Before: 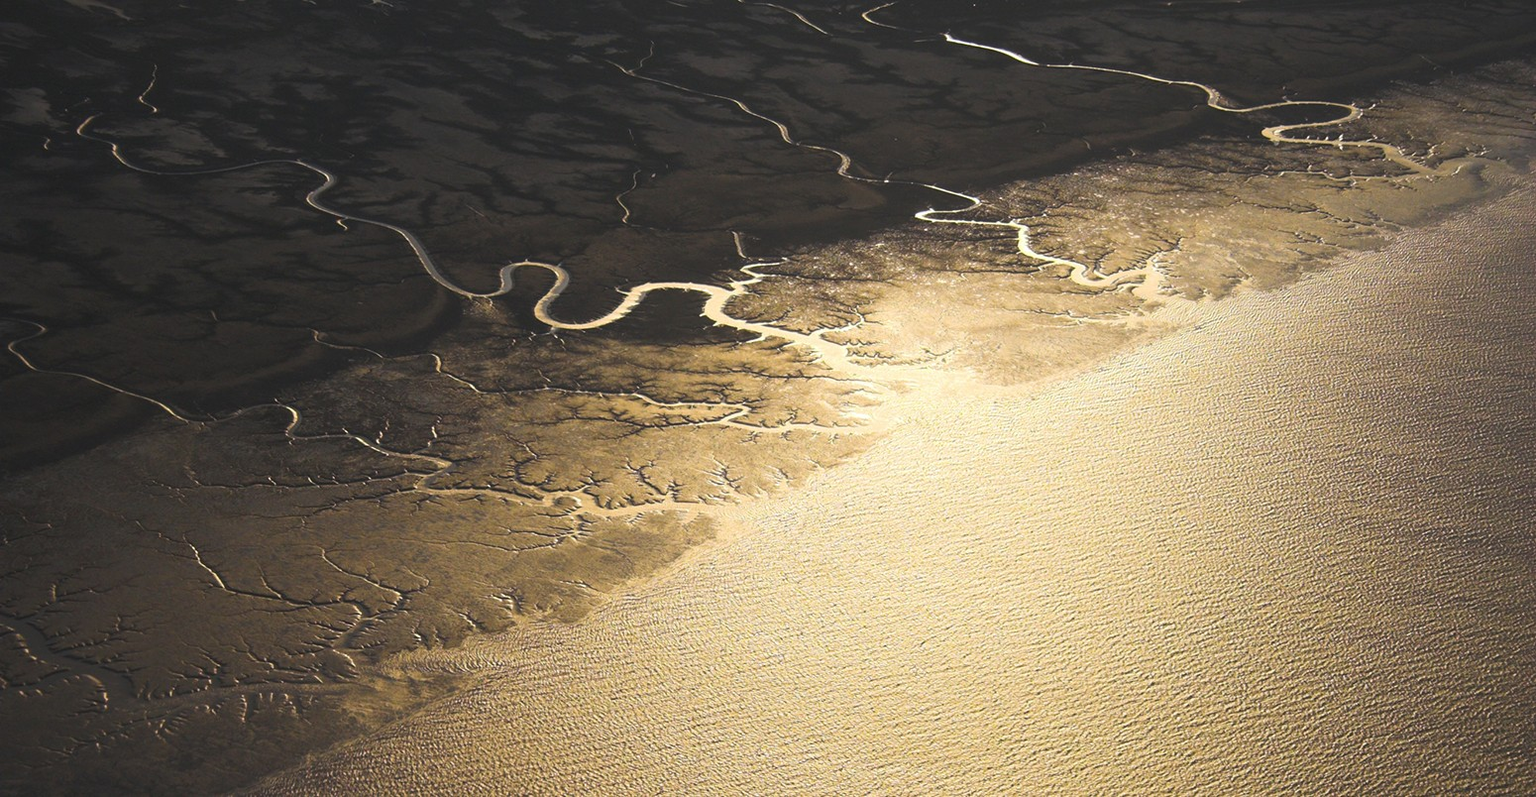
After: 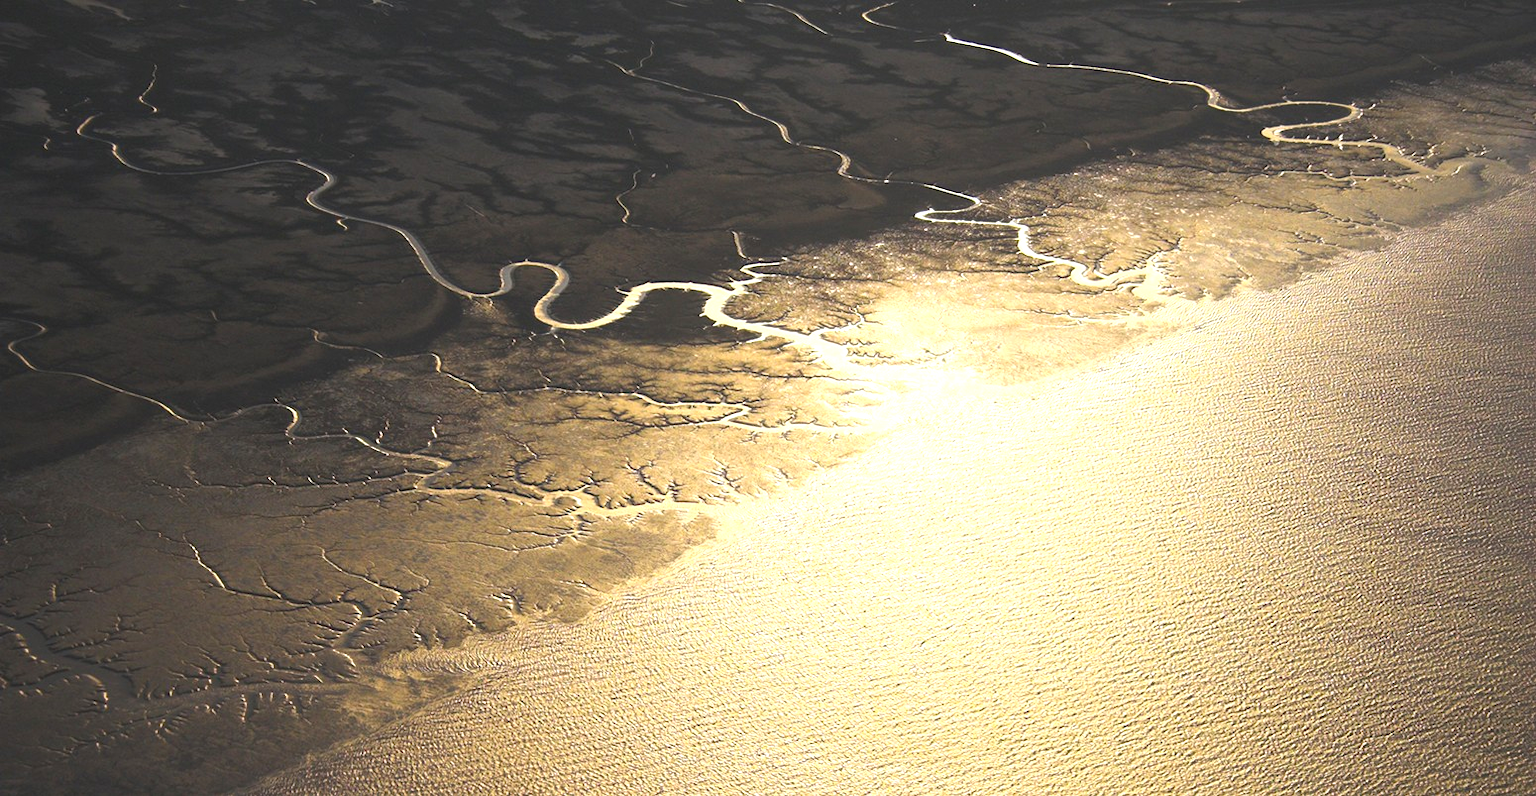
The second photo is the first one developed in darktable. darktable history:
exposure: exposure 0.646 EV, compensate highlight preservation false
levels: white 99.89%
